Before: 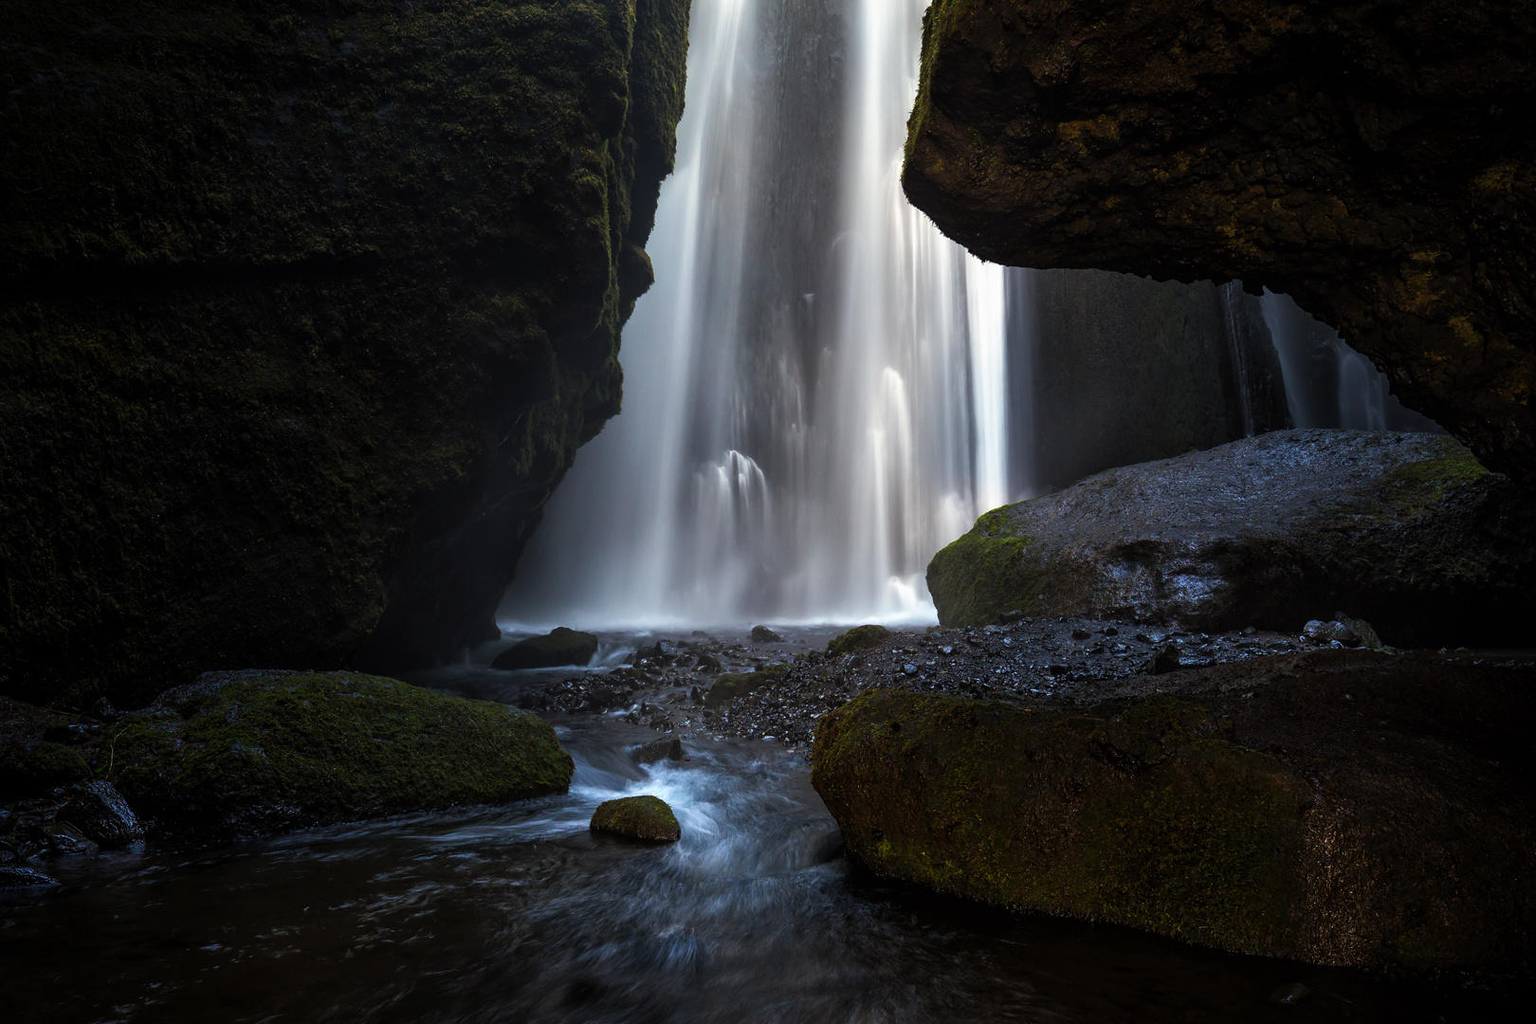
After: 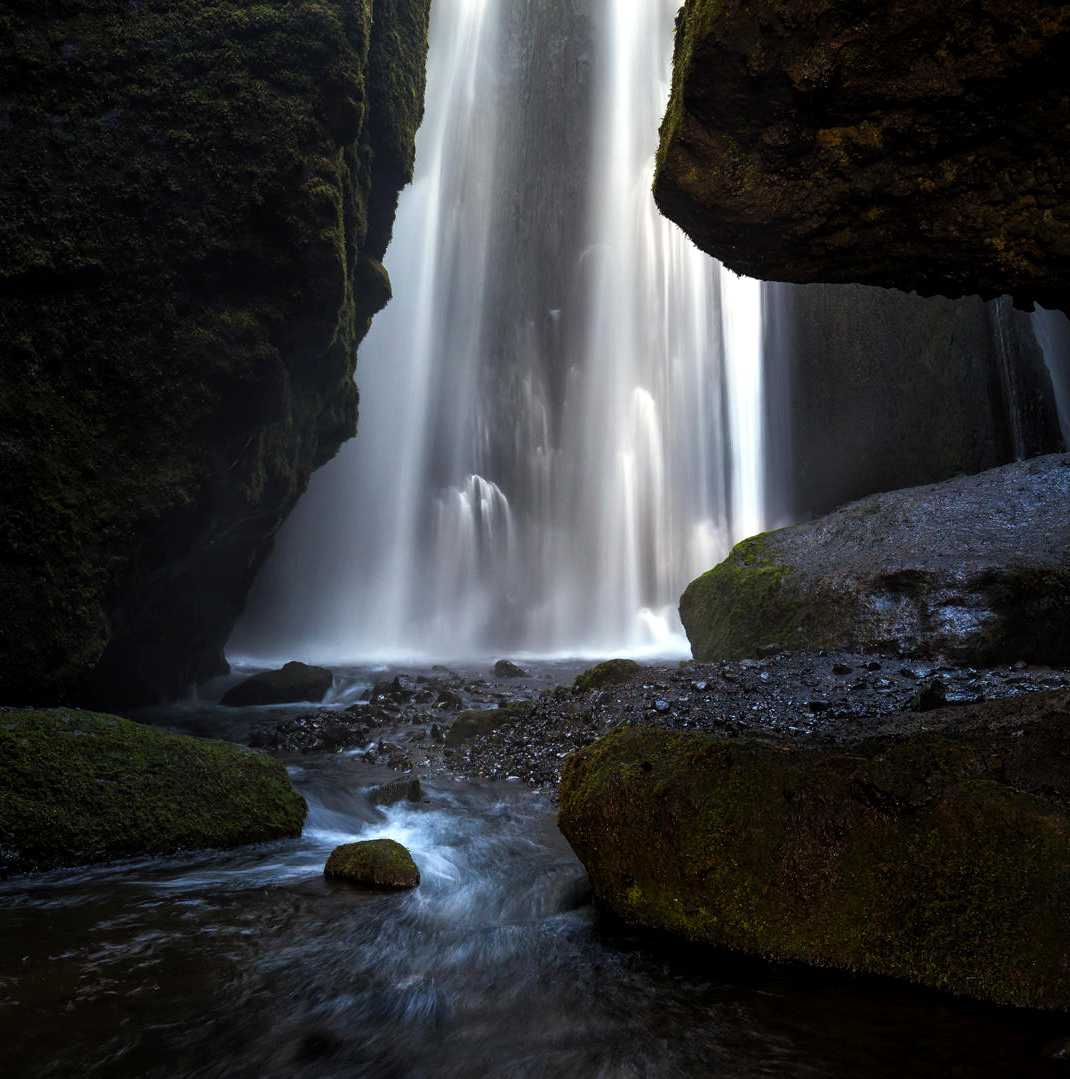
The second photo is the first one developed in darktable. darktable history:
crop and rotate: left 18.442%, right 15.508%
exposure: black level correction 0.001, exposure 0.191 EV, compensate highlight preservation false
